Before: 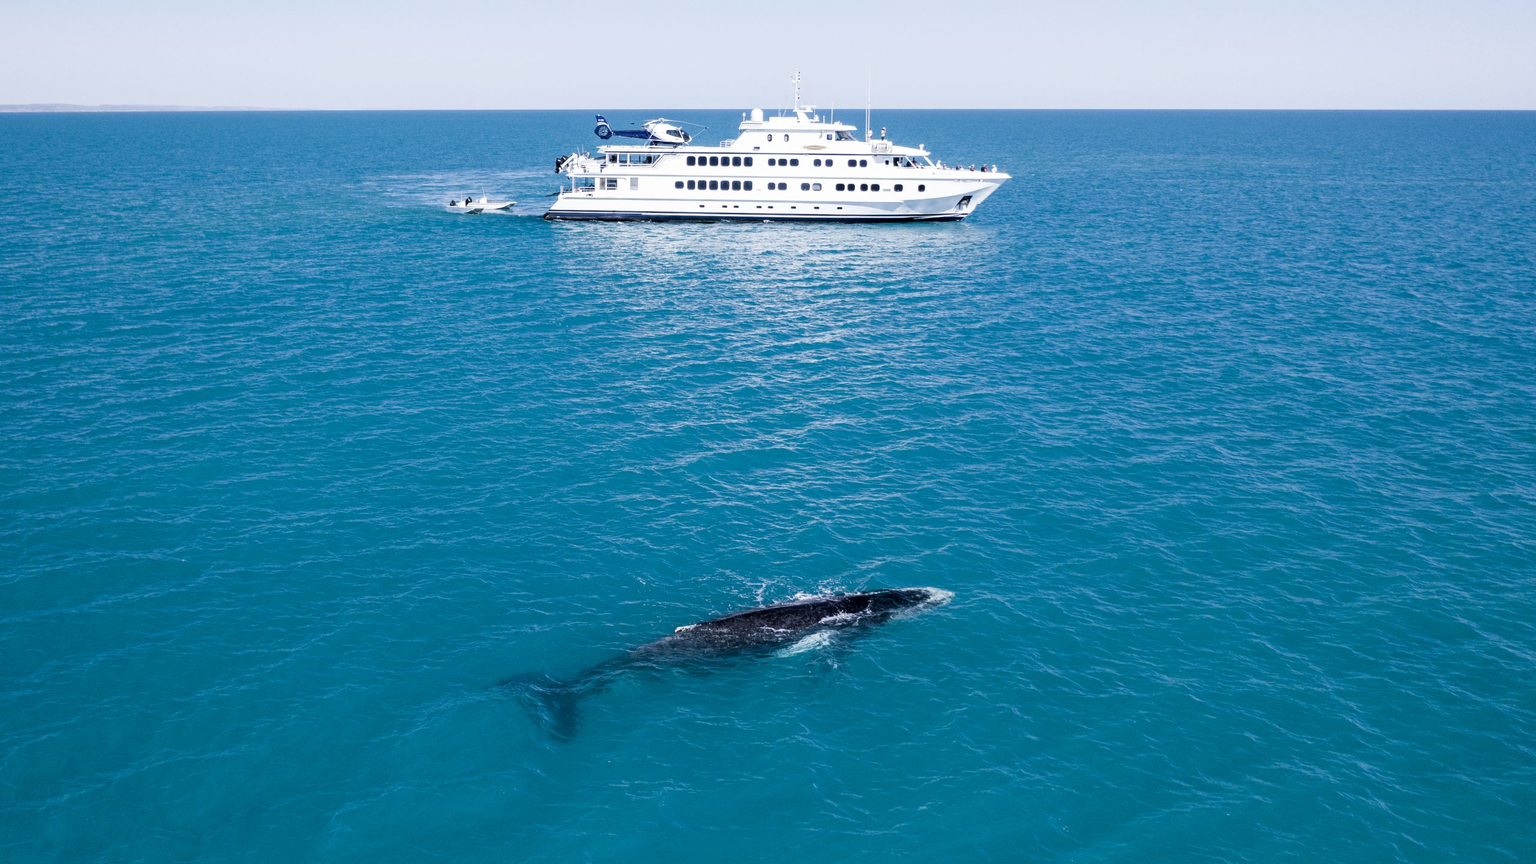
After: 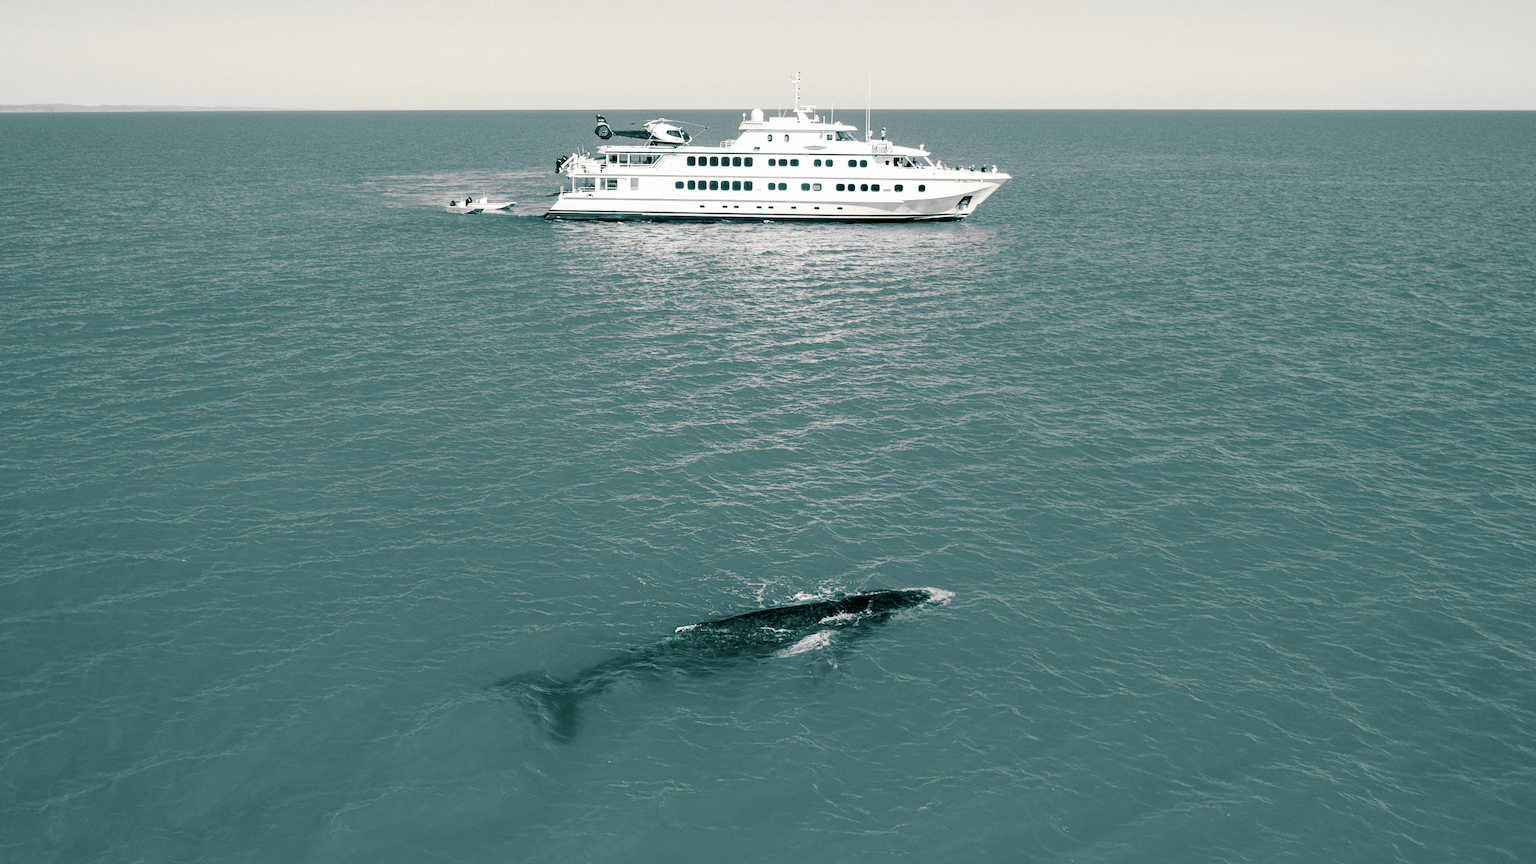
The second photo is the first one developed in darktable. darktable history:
monochrome: on, module defaults
split-toning: shadows › hue 186.43°, highlights › hue 49.29°, compress 30.29%
